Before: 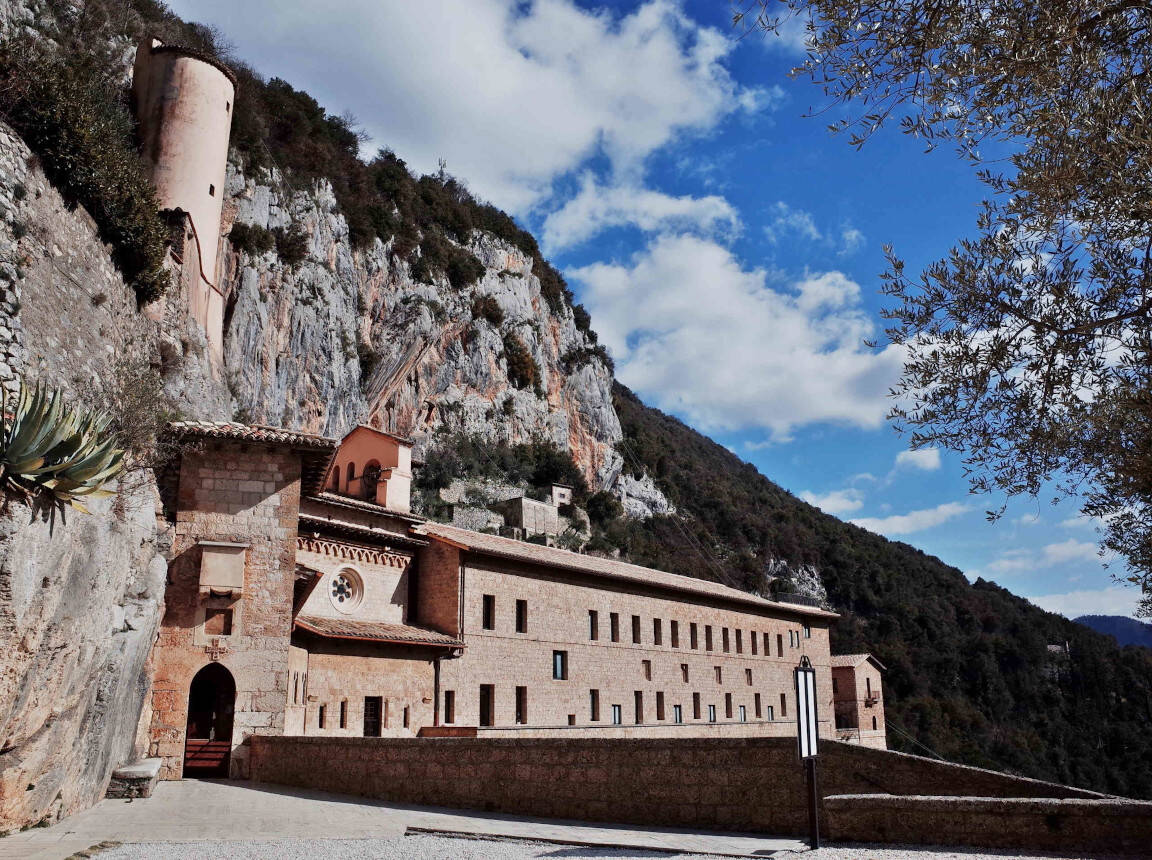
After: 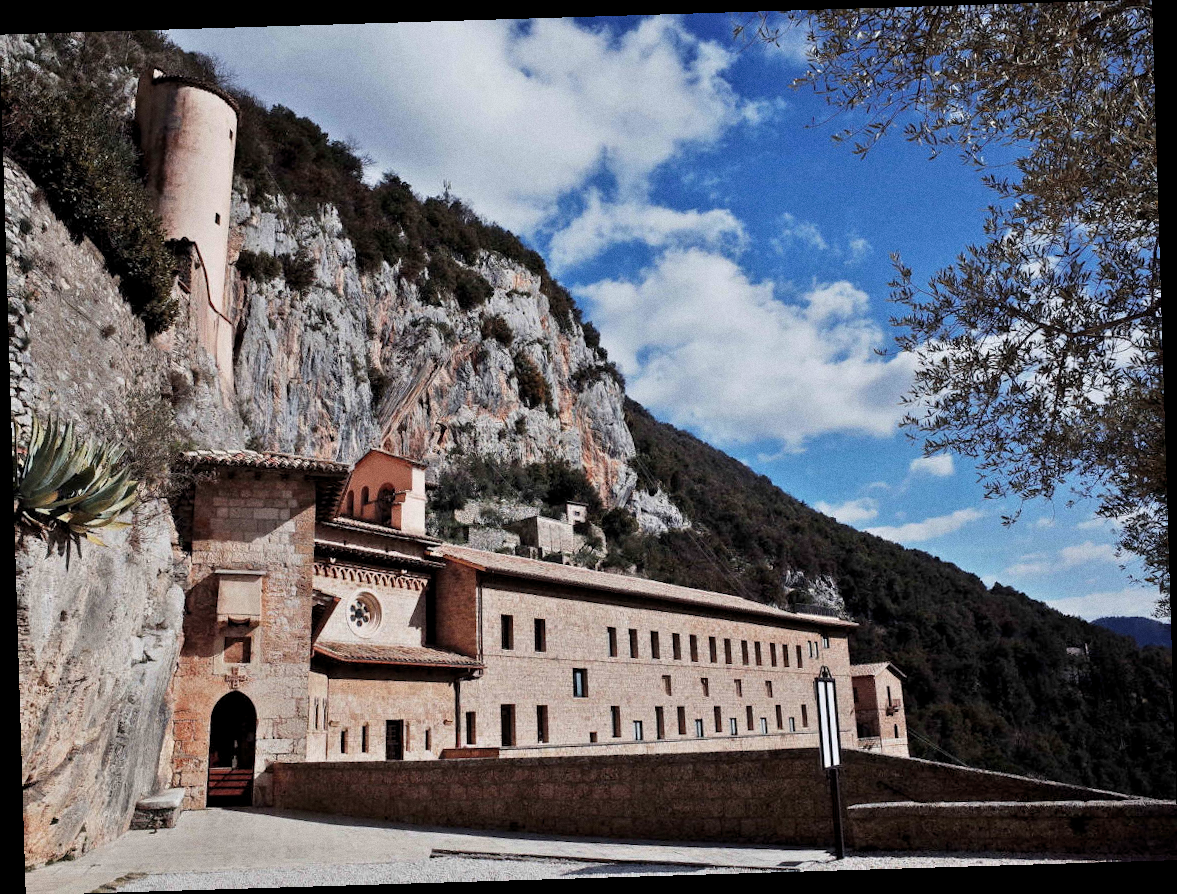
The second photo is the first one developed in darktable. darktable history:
rotate and perspective: rotation -1.75°, automatic cropping off
grain: coarseness 0.09 ISO
levels: levels [0.016, 0.492, 0.969]
contrast brightness saturation: saturation -0.05
